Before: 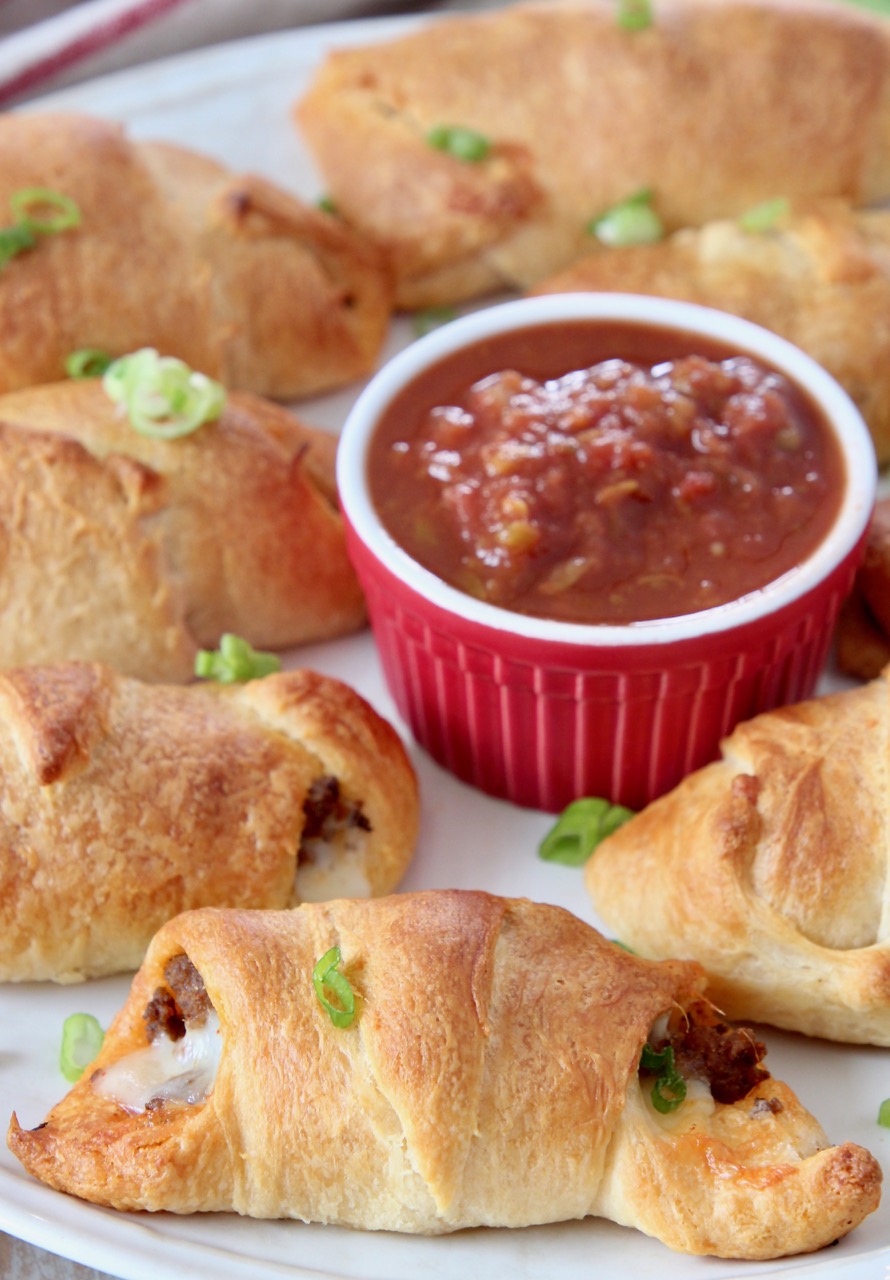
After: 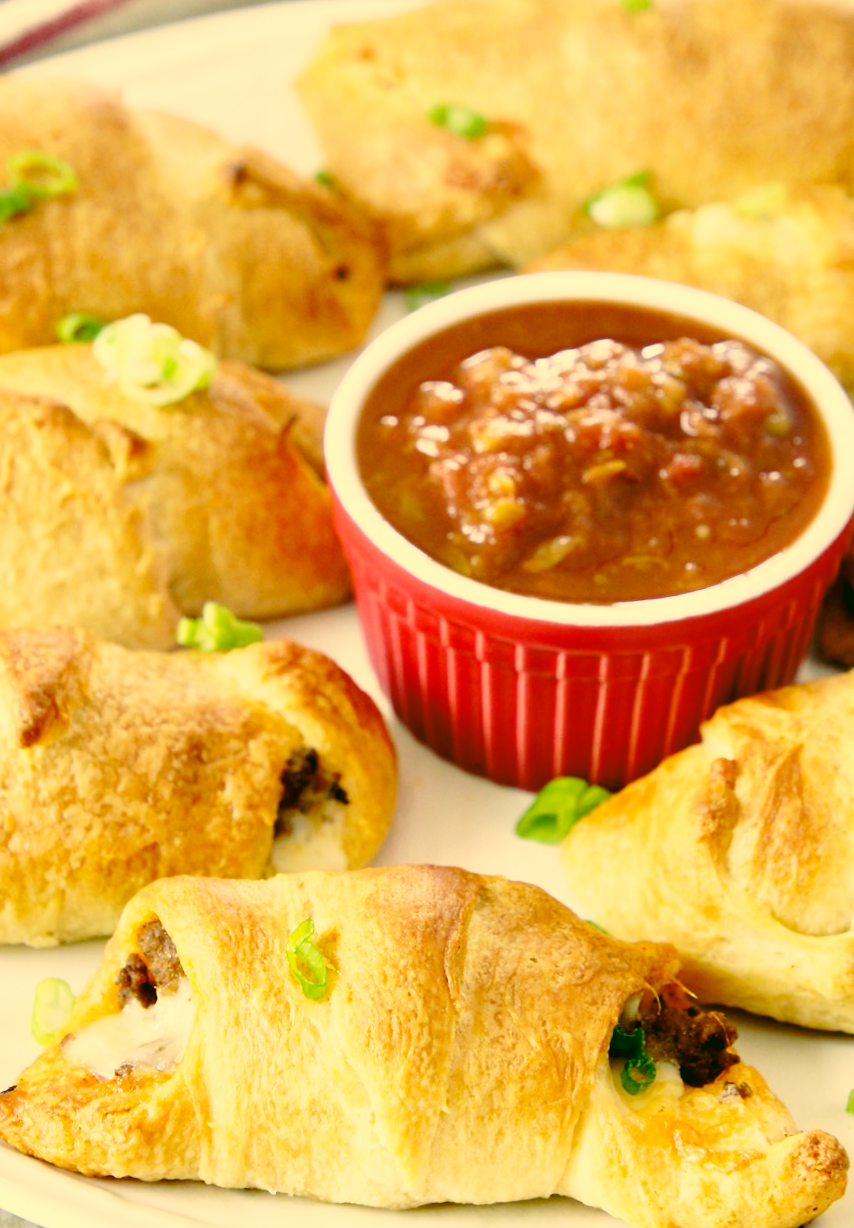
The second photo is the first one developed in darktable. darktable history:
color correction: highlights a* 5.62, highlights b* 33.57, shadows a* -25.86, shadows b* 4.02
base curve: curves: ch0 [(0, 0) (0.028, 0.03) (0.121, 0.232) (0.46, 0.748) (0.859, 0.968) (1, 1)], preserve colors none
crop and rotate: angle -1.69°
